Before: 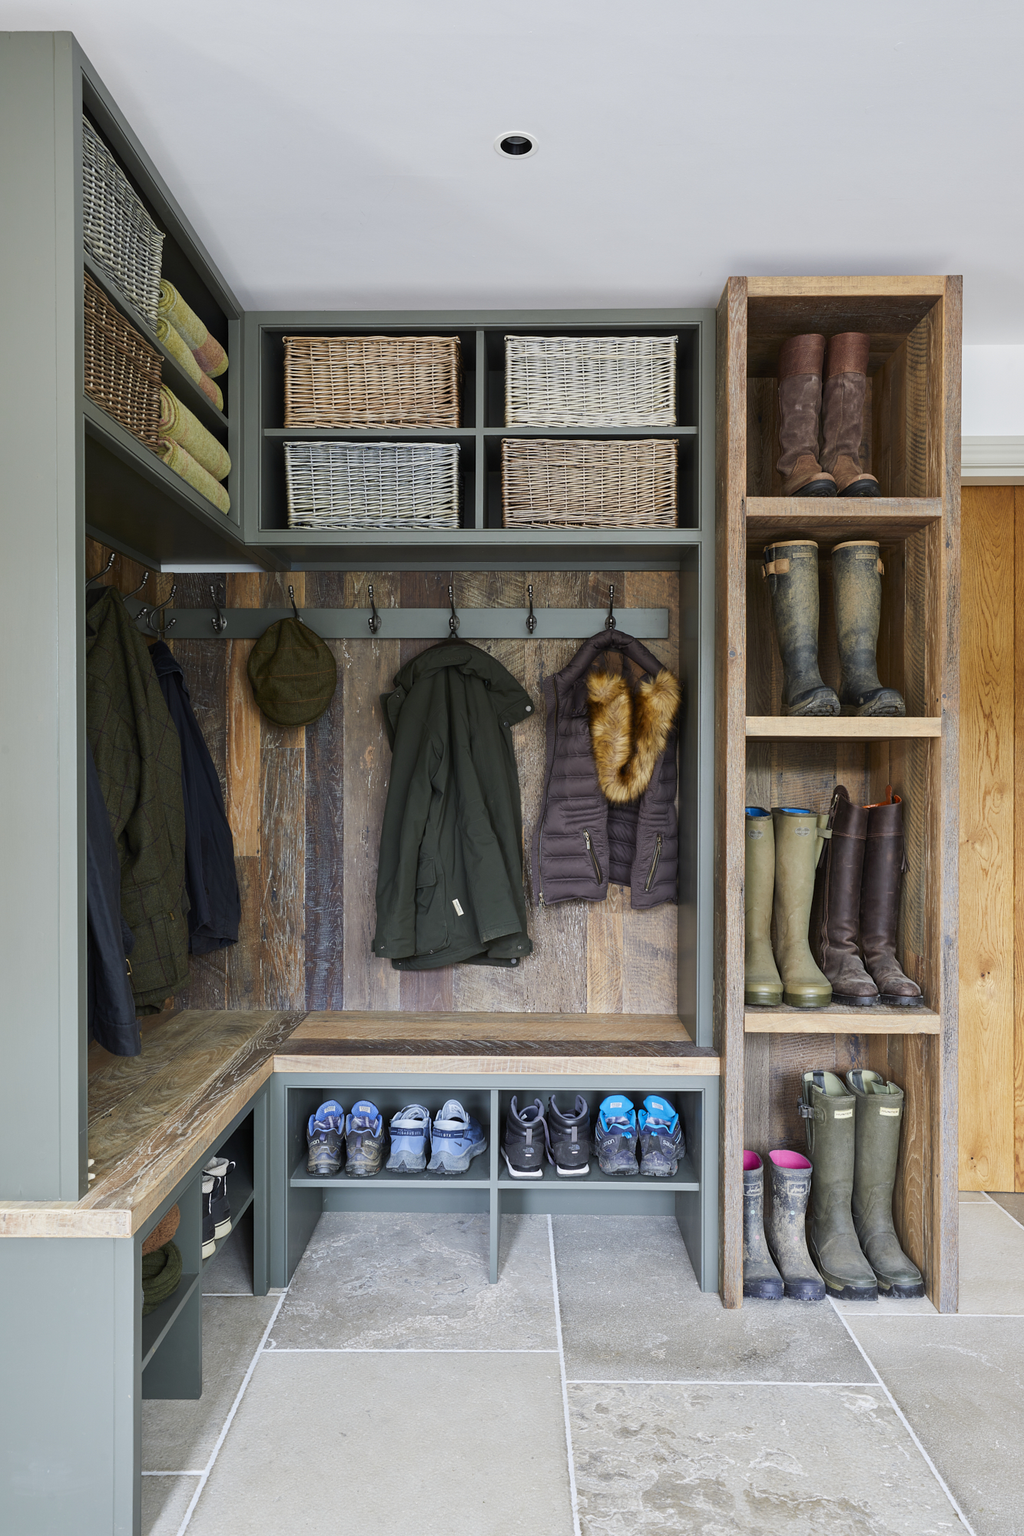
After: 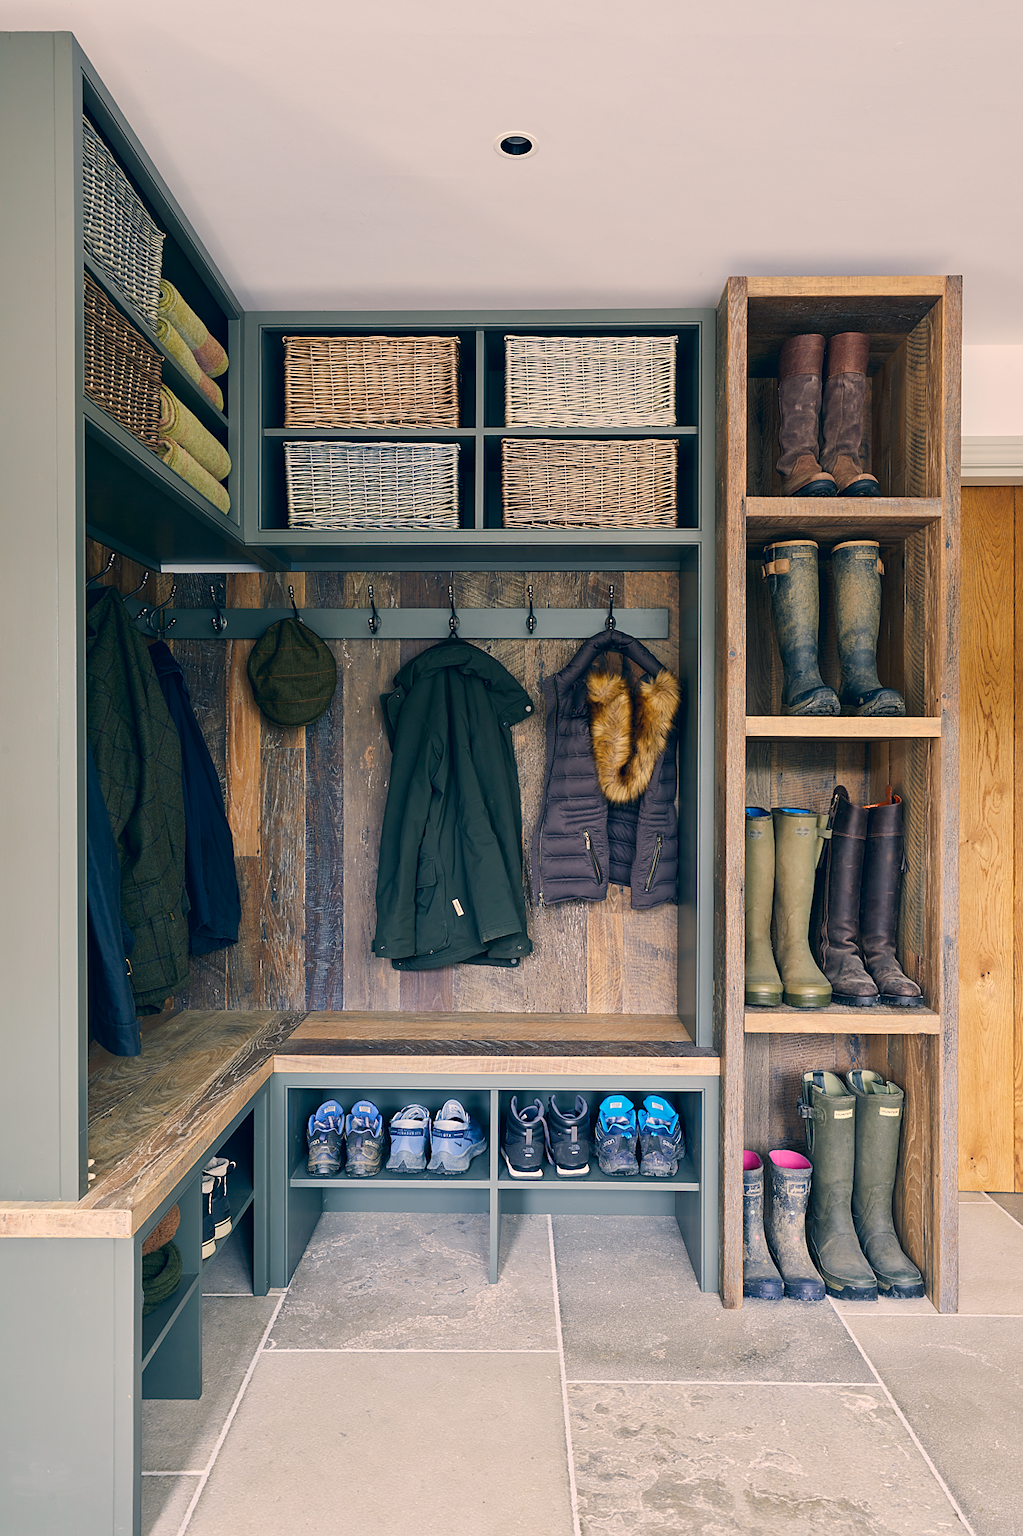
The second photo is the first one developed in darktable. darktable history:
sharpen: radius 1.864, amount 0.398, threshold 1.271
color correction: highlights a* 10.32, highlights b* 14.66, shadows a* -9.59, shadows b* -15.02
